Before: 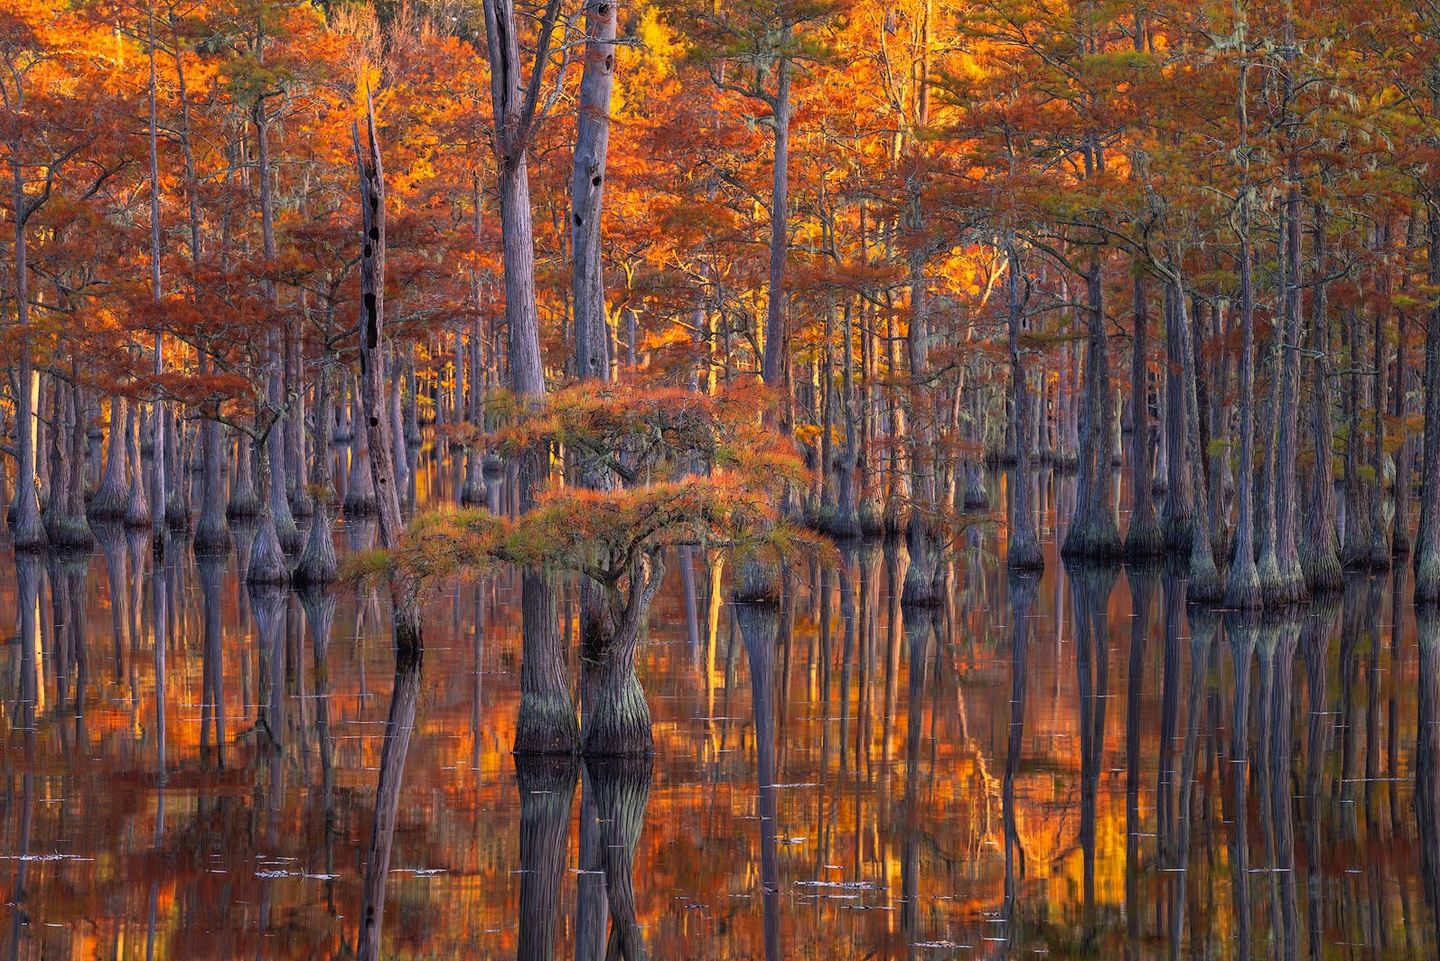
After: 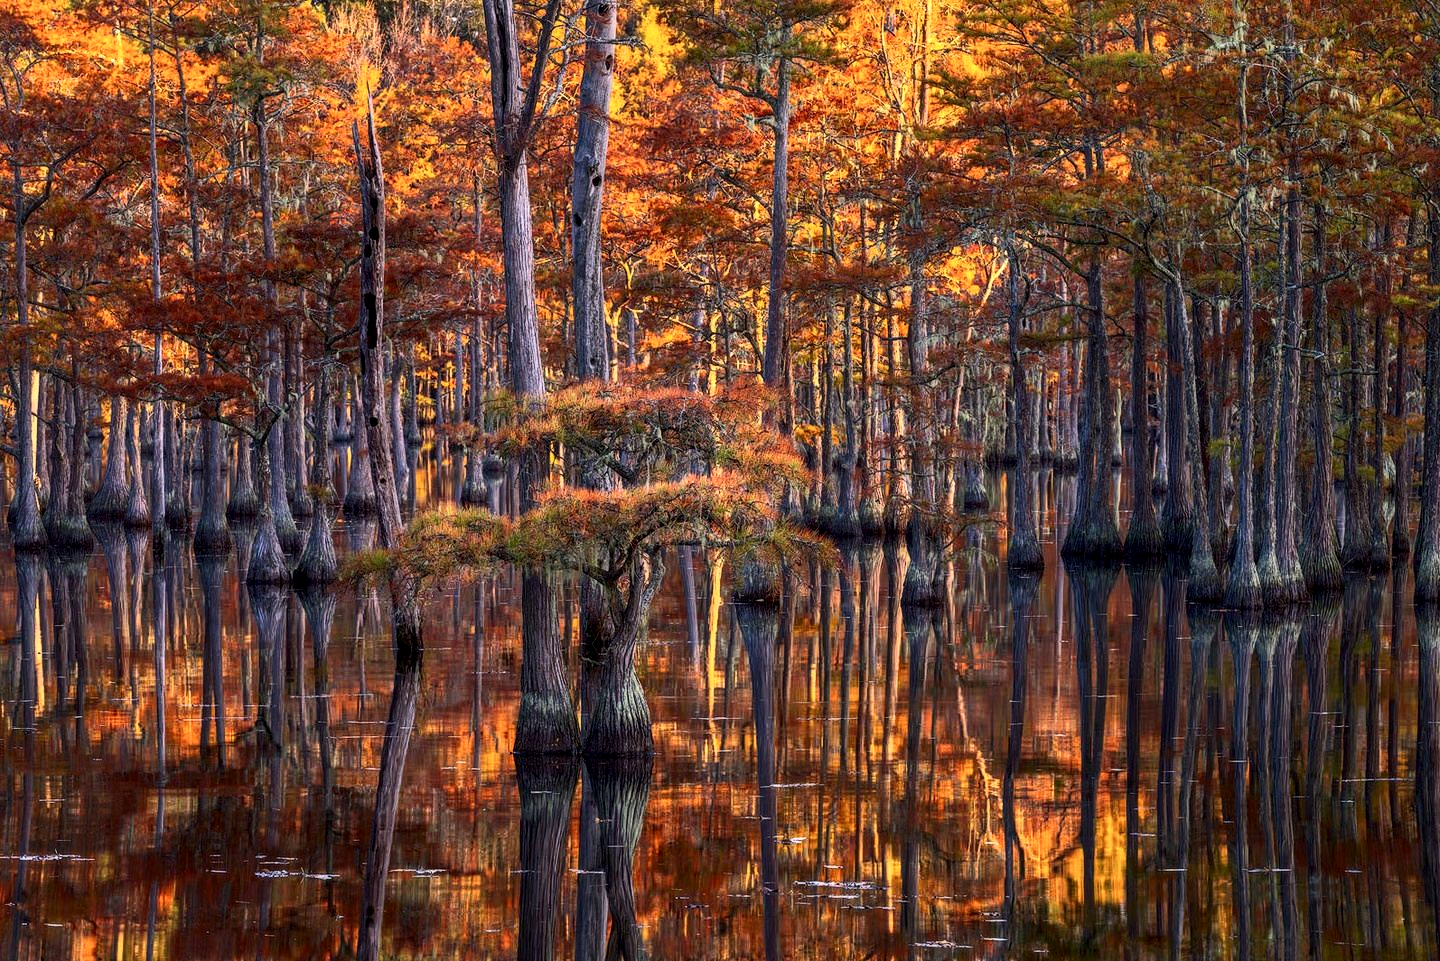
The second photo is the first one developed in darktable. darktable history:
local contrast: on, module defaults
contrast brightness saturation: contrast 0.283
